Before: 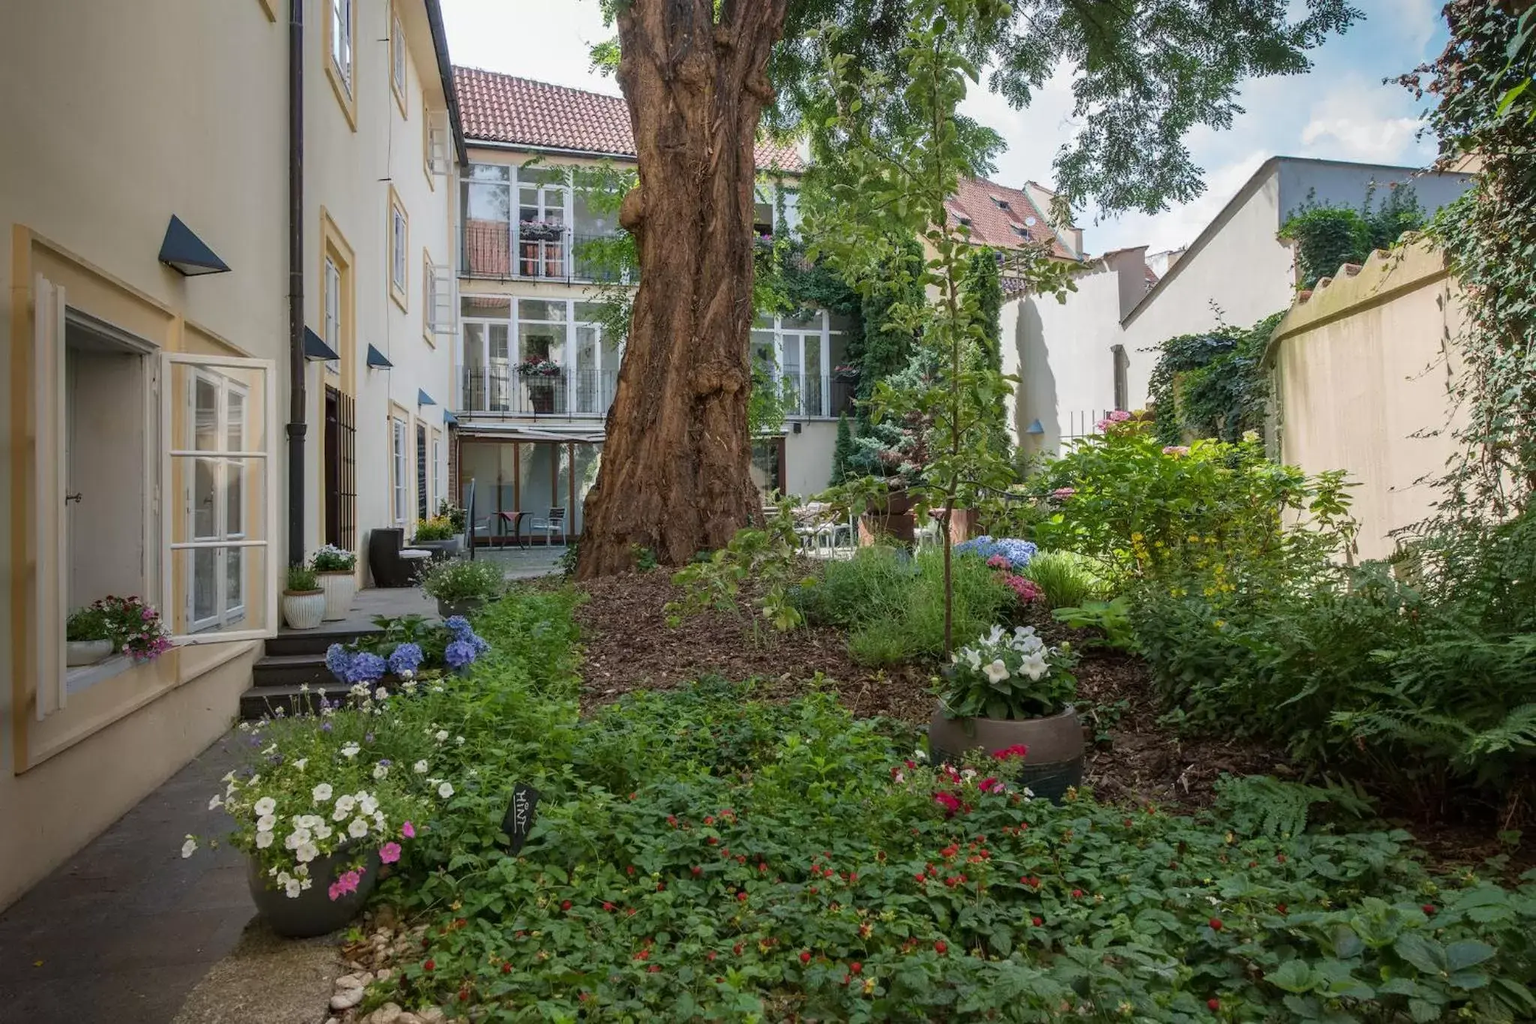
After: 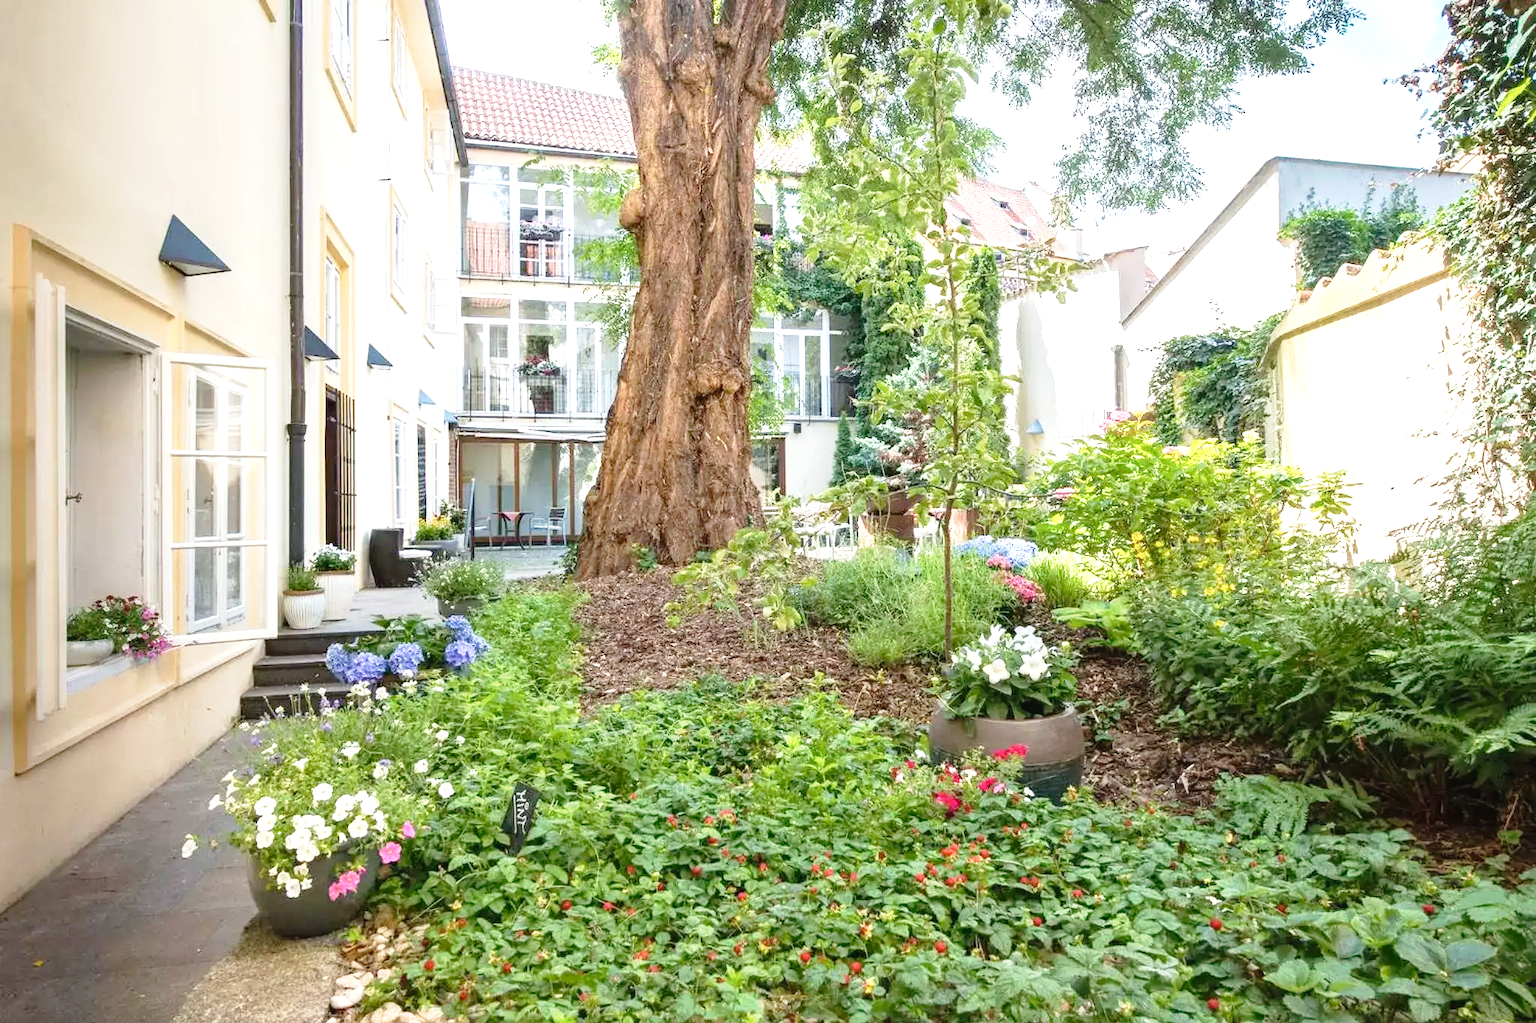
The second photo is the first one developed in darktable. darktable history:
tone curve: curves: ch0 [(0, 0.021) (0.049, 0.044) (0.152, 0.14) (0.328, 0.377) (0.473, 0.543) (0.641, 0.705) (0.85, 0.894) (1, 0.969)]; ch1 [(0, 0) (0.302, 0.331) (0.433, 0.432) (0.472, 0.47) (0.502, 0.503) (0.527, 0.521) (0.564, 0.58) (0.614, 0.626) (0.677, 0.701) (0.859, 0.885) (1, 1)]; ch2 [(0, 0) (0.33, 0.301) (0.447, 0.44) (0.487, 0.496) (0.502, 0.516) (0.535, 0.563) (0.565, 0.593) (0.608, 0.638) (1, 1)], preserve colors none
exposure: black level correction 0, exposure 1.69 EV, compensate highlight preservation false
